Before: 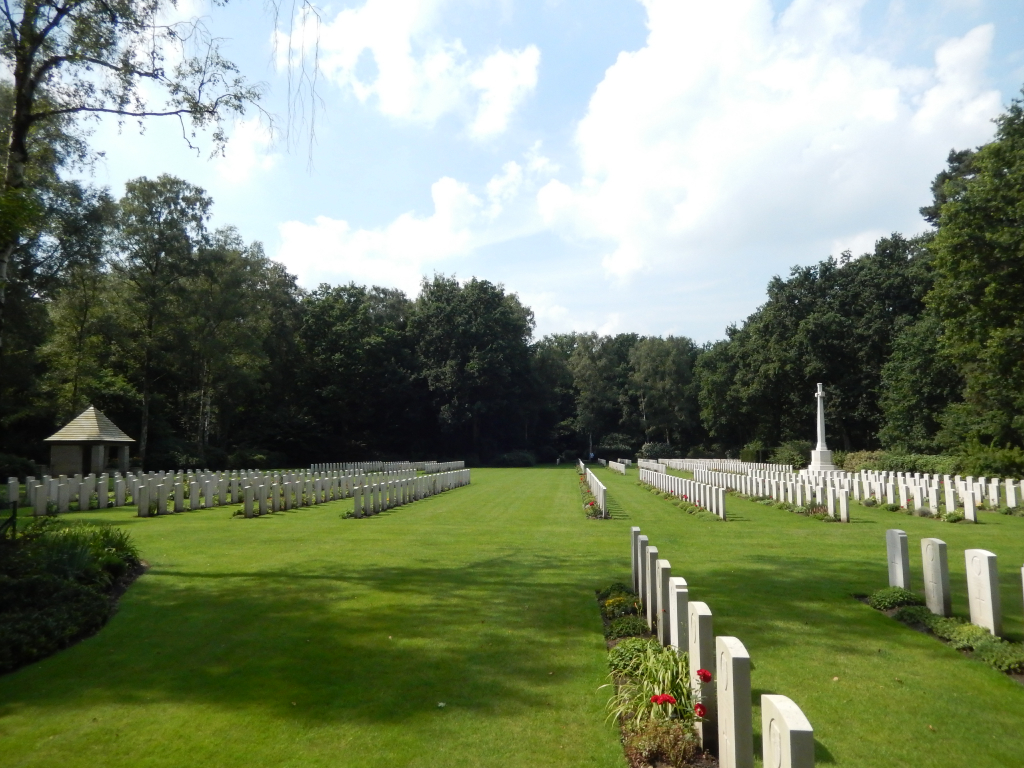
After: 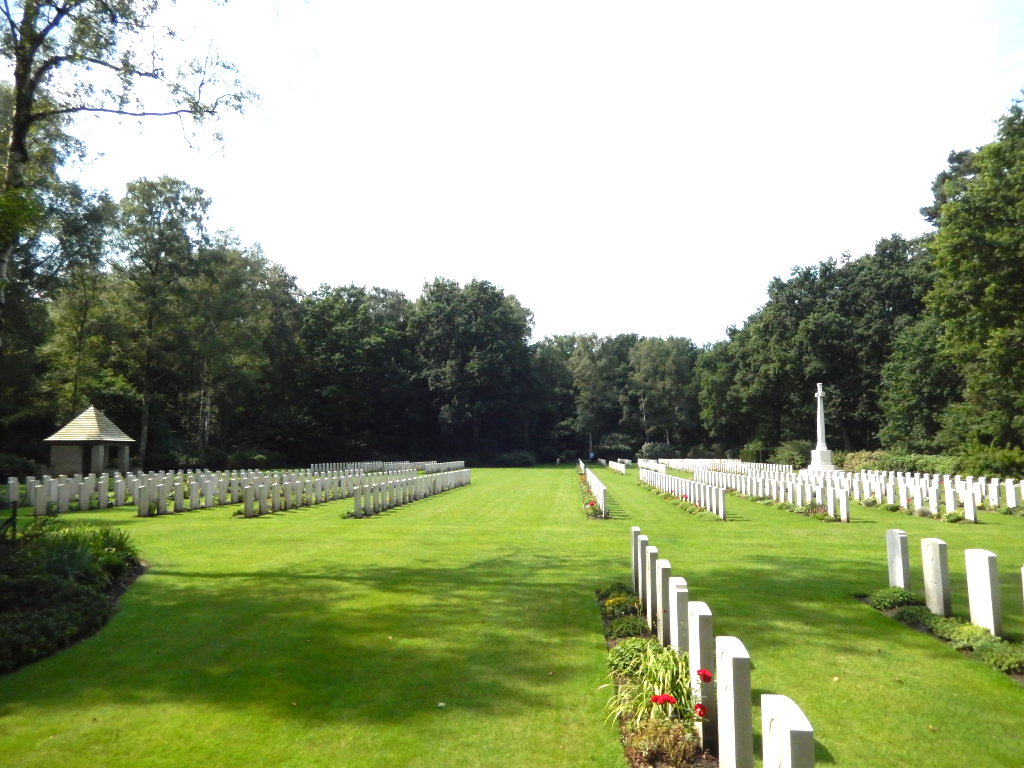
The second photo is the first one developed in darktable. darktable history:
exposure: black level correction 0, exposure 1 EV, compensate exposure bias true, compensate highlight preservation false
tone equalizer: on, module defaults
